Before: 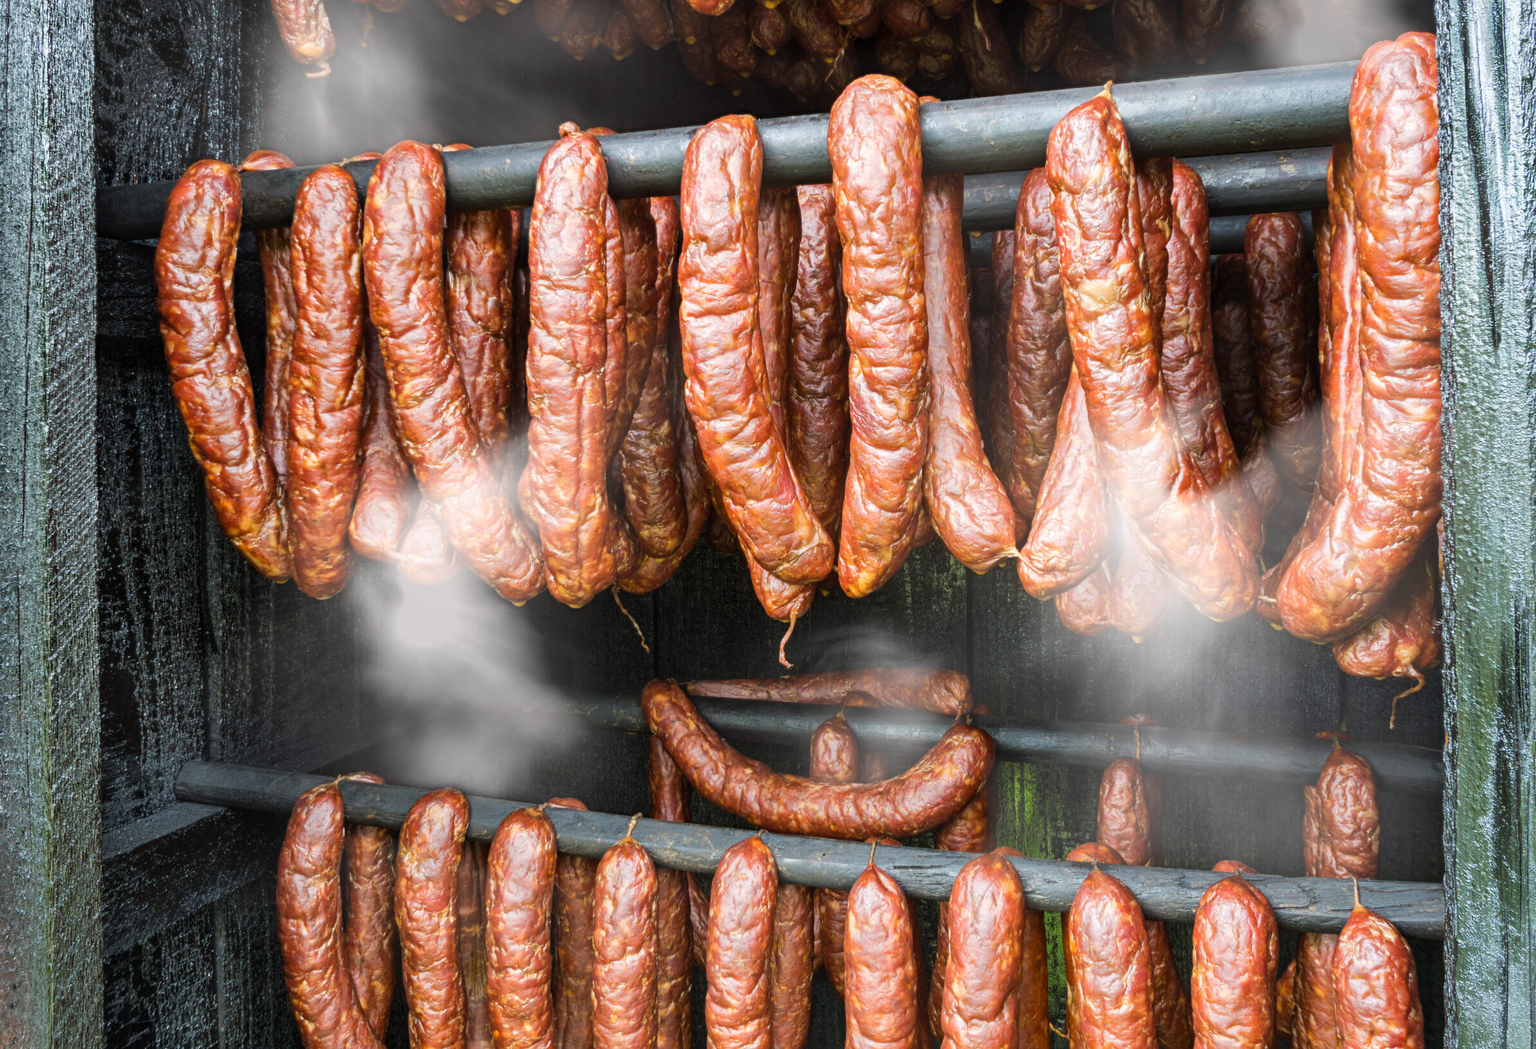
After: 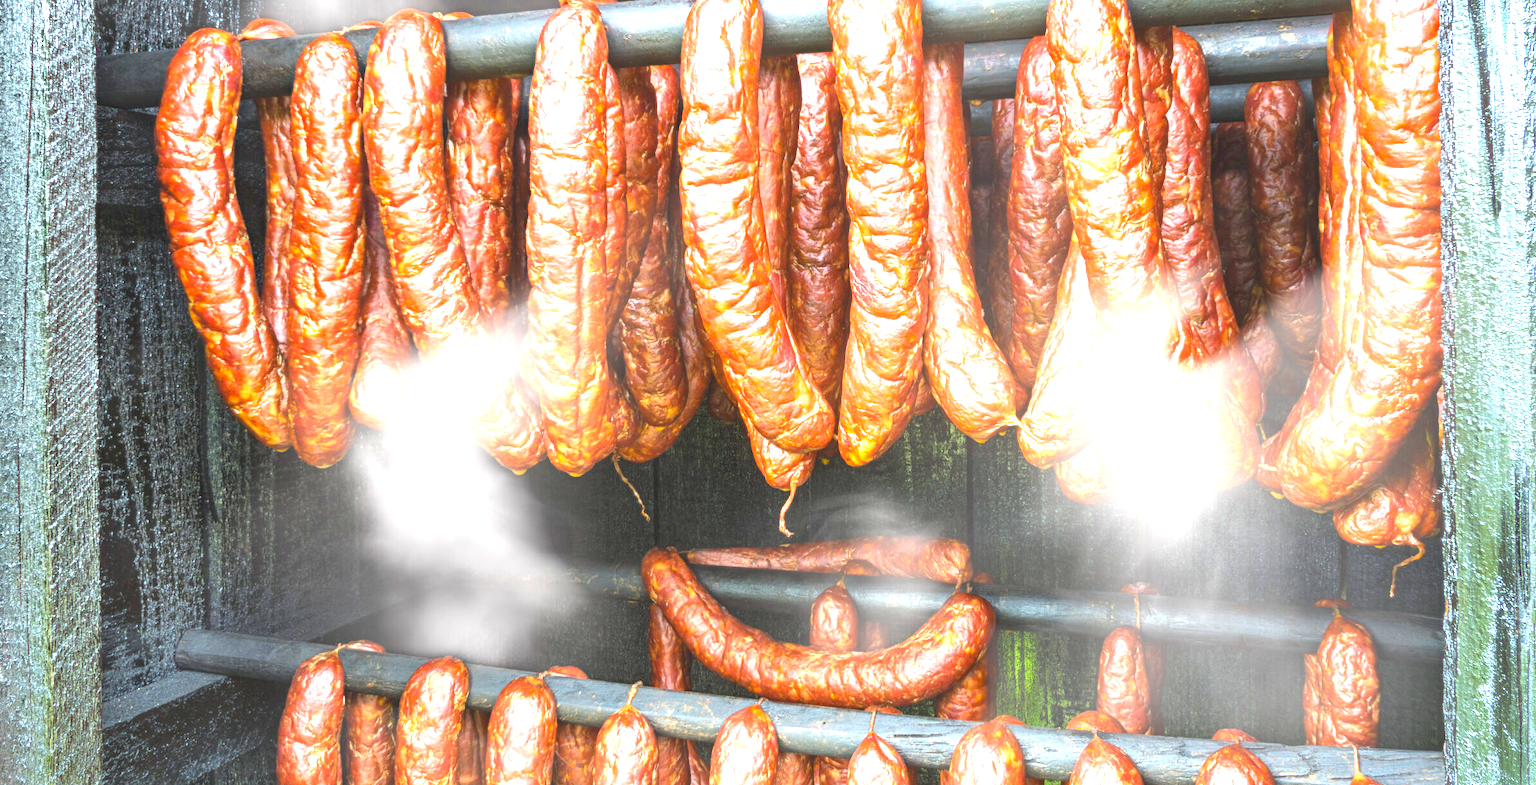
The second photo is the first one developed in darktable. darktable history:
exposure: exposure 2 EV, compensate highlight preservation false
contrast brightness saturation: contrast -0.286
crop and rotate: top 12.585%, bottom 12.504%
